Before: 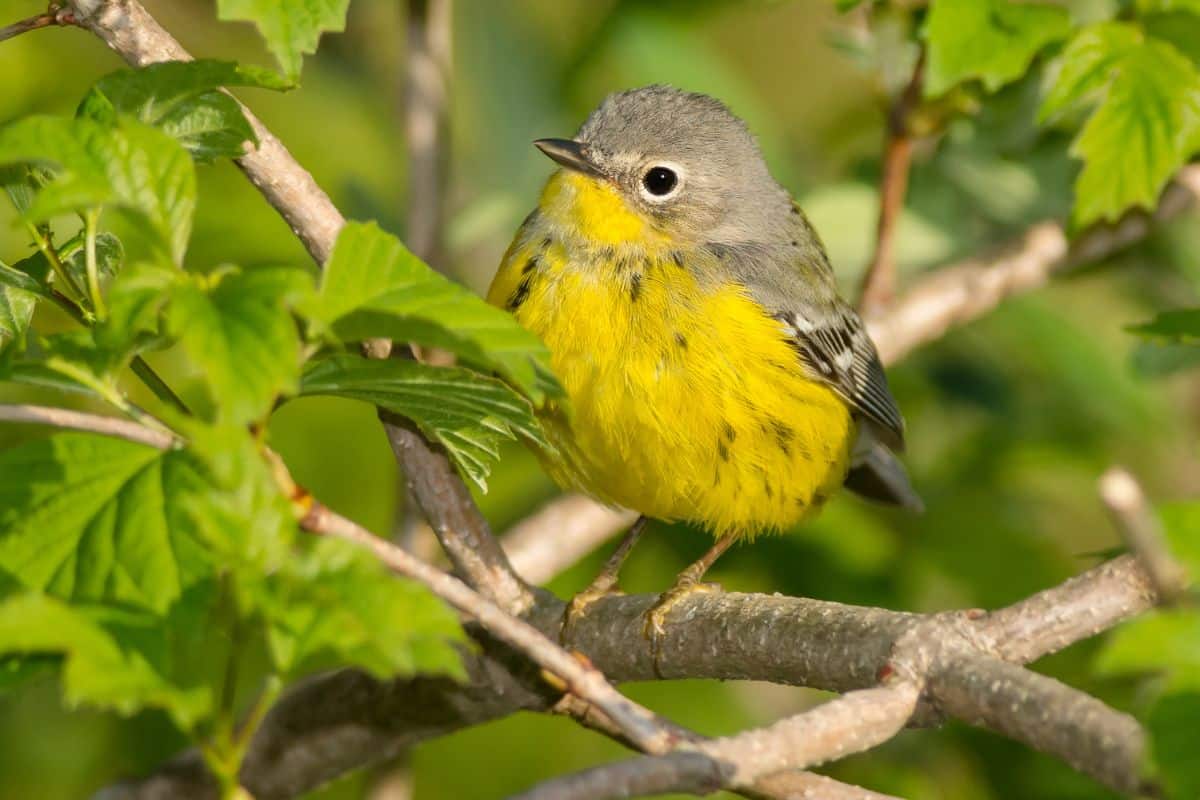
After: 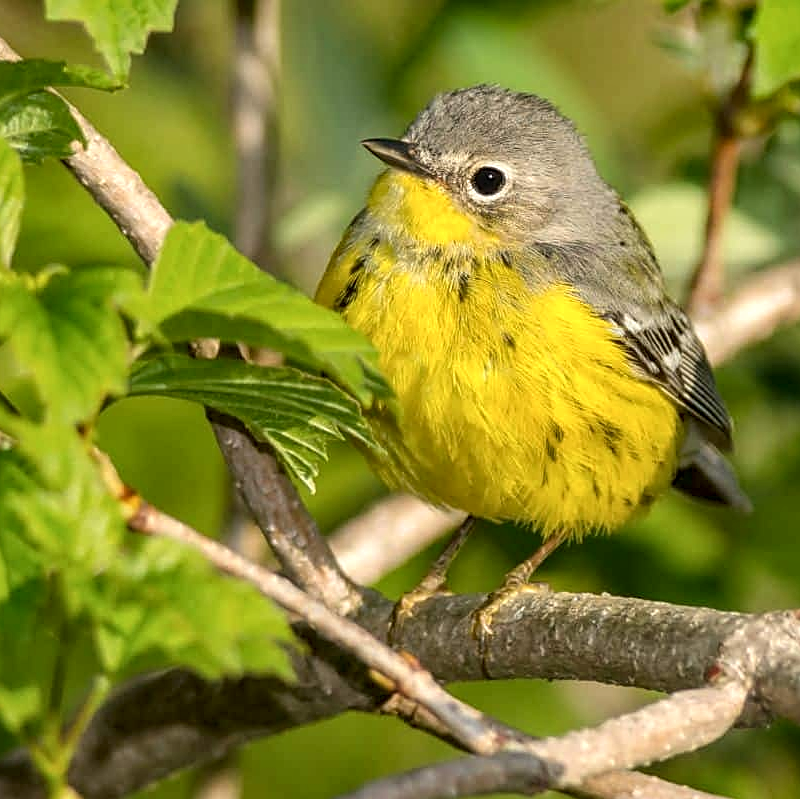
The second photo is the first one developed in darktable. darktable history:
local contrast: detail 142%
crop and rotate: left 14.349%, right 18.939%
sharpen: on, module defaults
